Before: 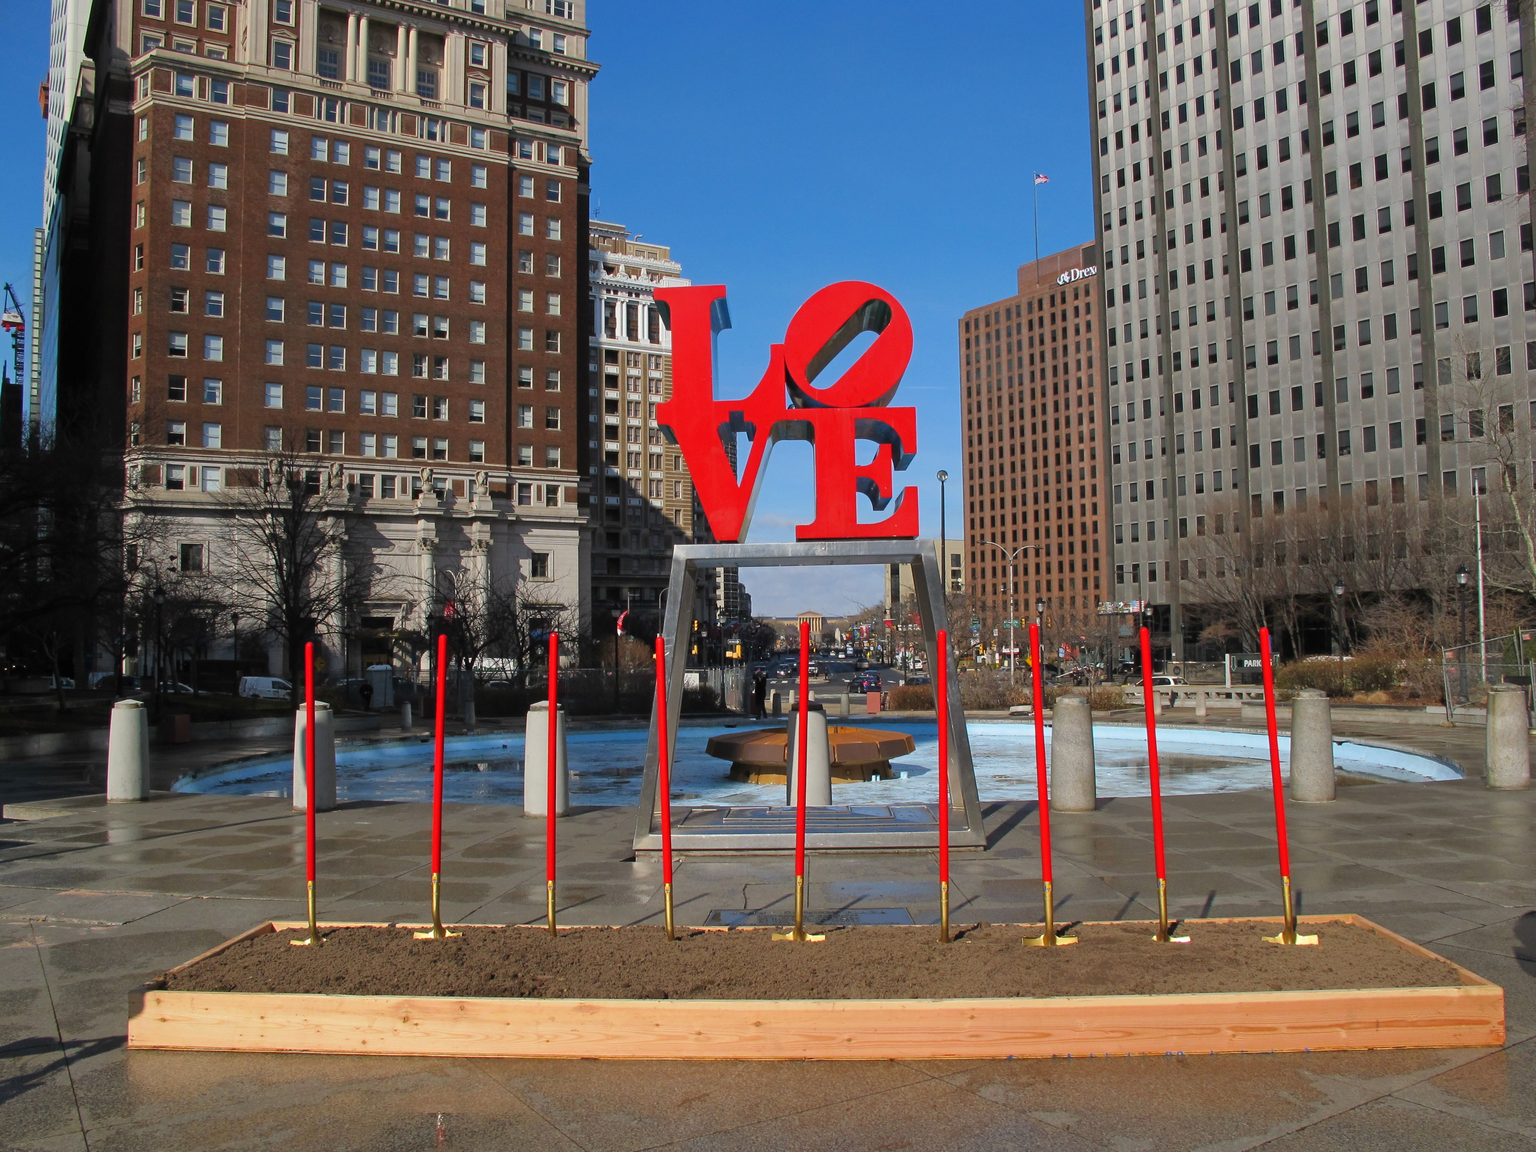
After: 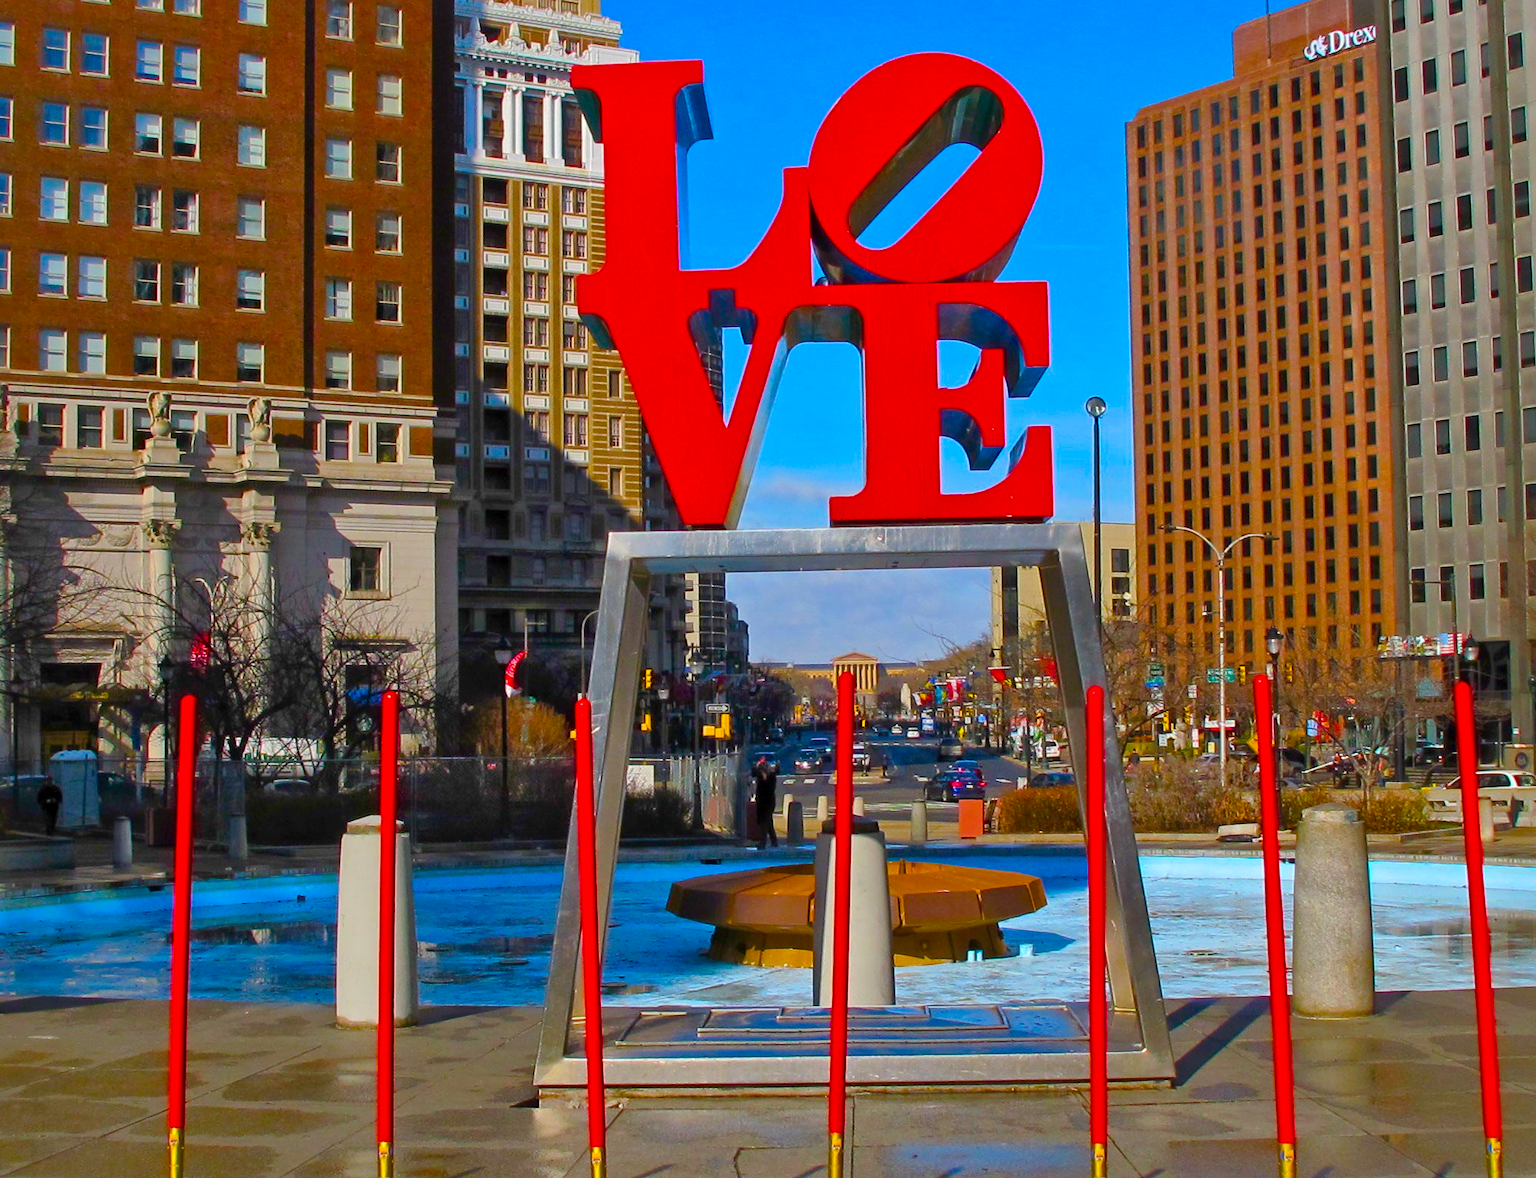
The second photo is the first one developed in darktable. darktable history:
color balance rgb: highlights gain › chroma 0.21%, highlights gain › hue 330.69°, linear chroma grading › global chroma 33.518%, perceptual saturation grading › global saturation 35%, perceptual saturation grading › highlights -29.843%, perceptual saturation grading › shadows 36.066%, global vibrance 45.383%
shadows and highlights: on, module defaults
crop and rotate: left 22.089%, top 21.869%, right 22.815%, bottom 21.794%
local contrast: mode bilateral grid, contrast 30, coarseness 26, midtone range 0.2
